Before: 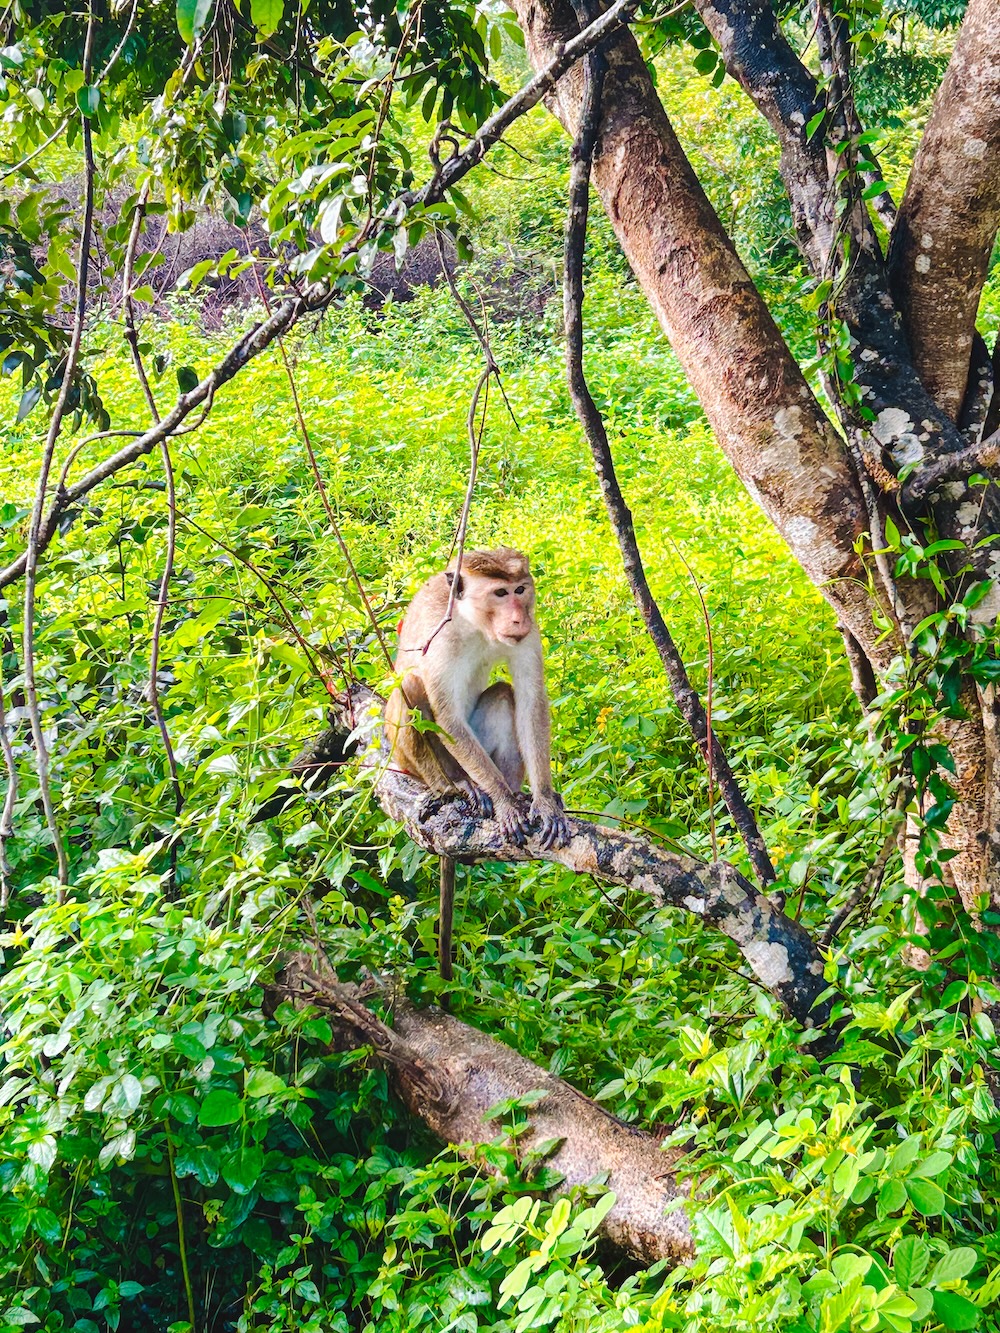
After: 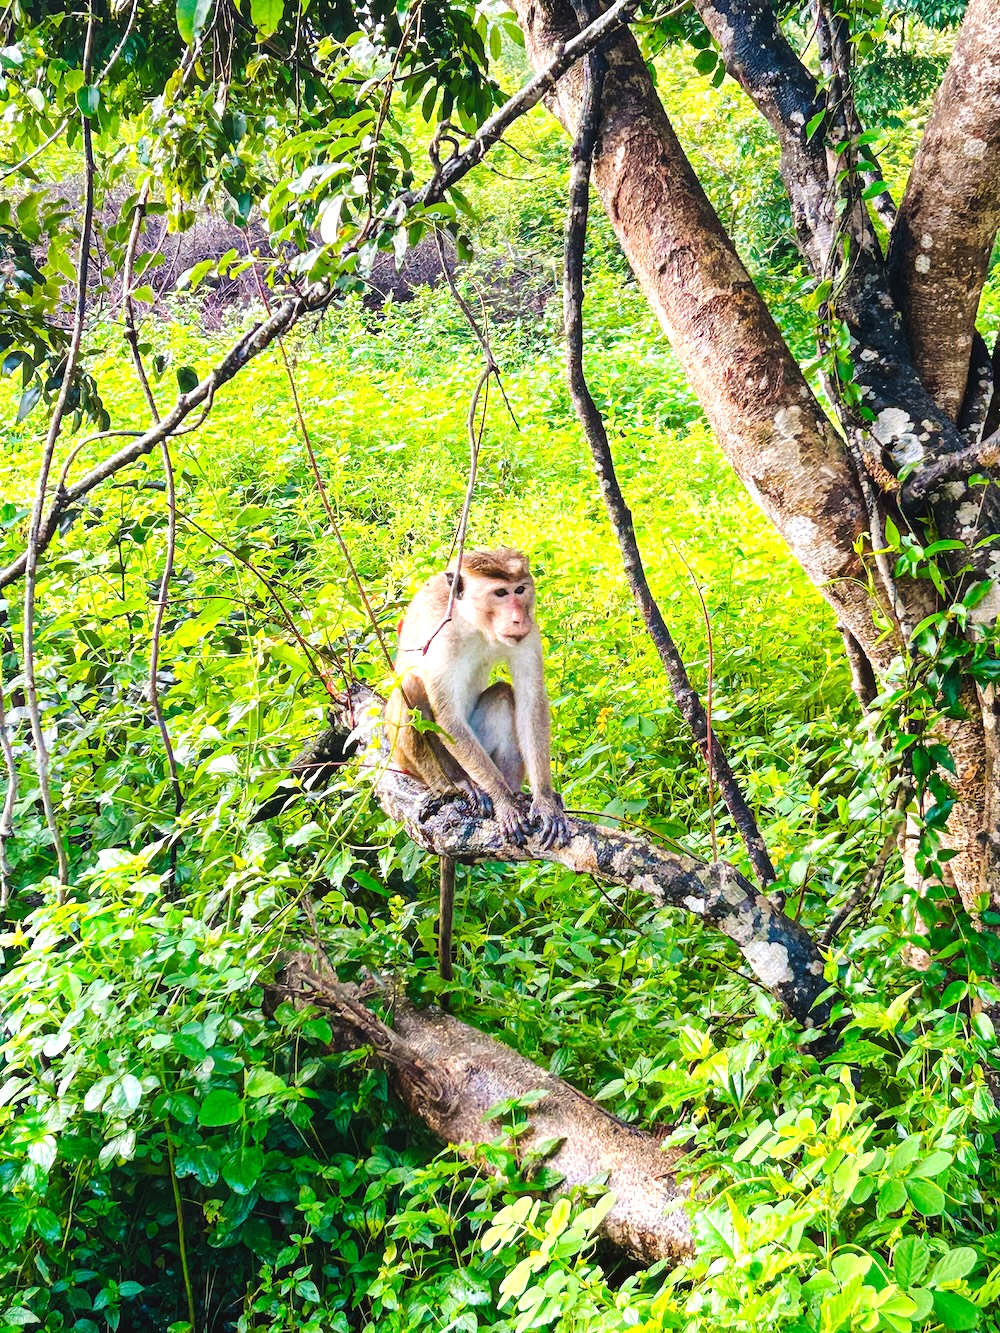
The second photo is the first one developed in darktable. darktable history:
tone equalizer: -8 EV -0.378 EV, -7 EV -0.389 EV, -6 EV -0.325 EV, -5 EV -0.243 EV, -3 EV 0.19 EV, -2 EV 0.353 EV, -1 EV 0.371 EV, +0 EV 0.417 EV
